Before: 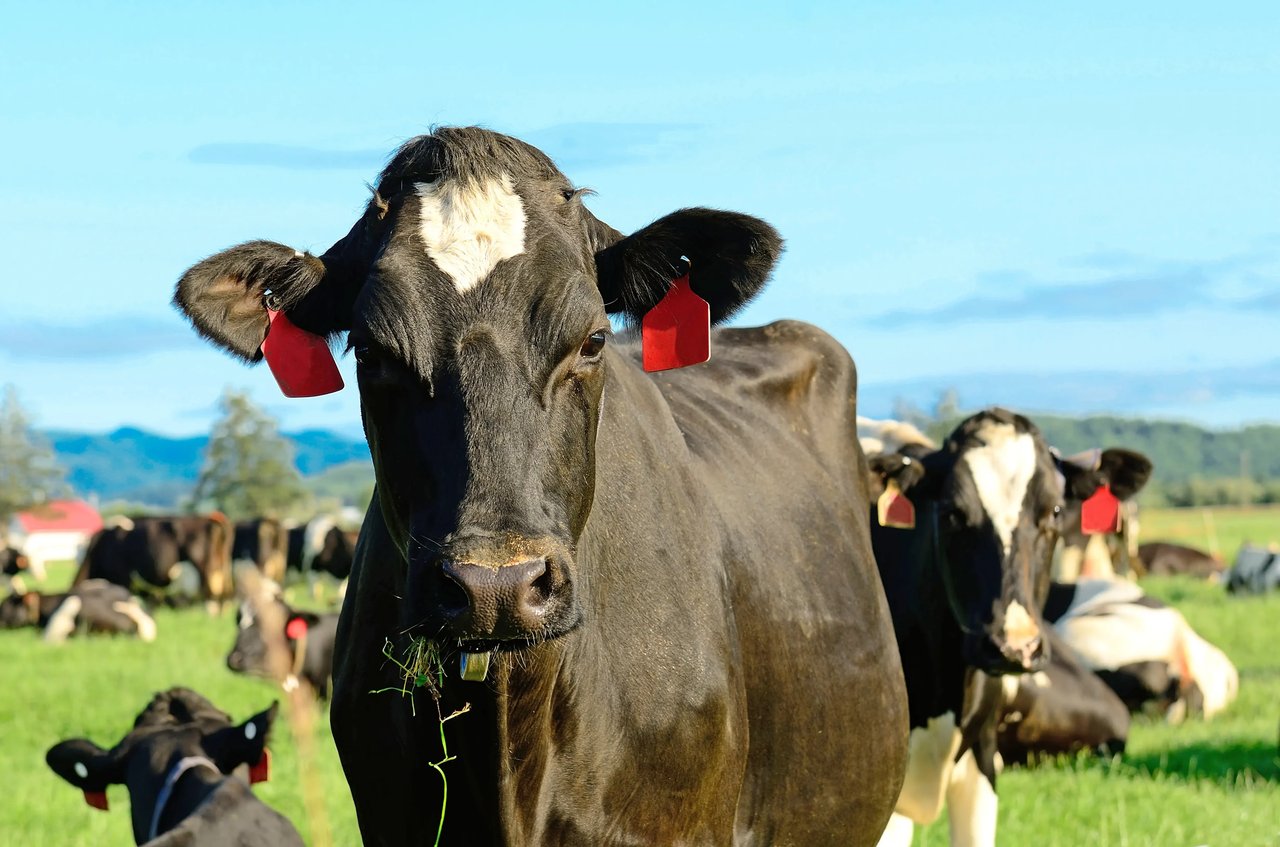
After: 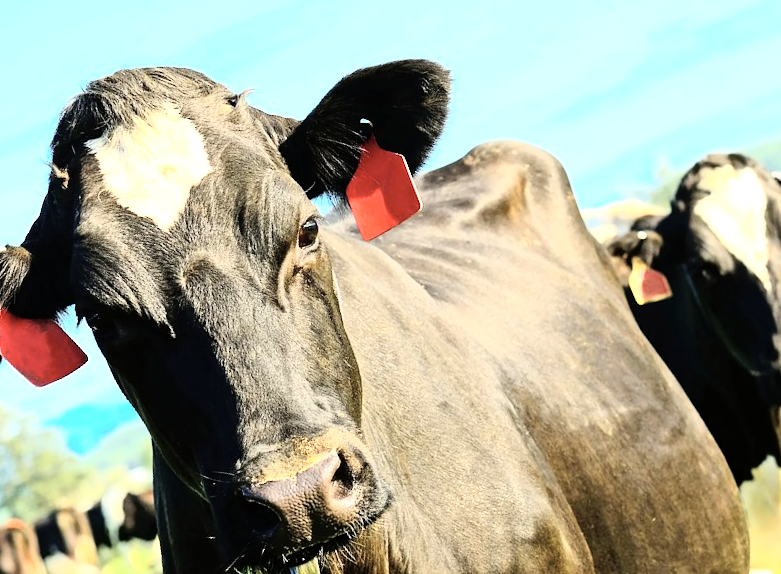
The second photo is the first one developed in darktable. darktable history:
crop and rotate: angle 20.05°, left 6.914%, right 4.137%, bottom 1.059%
tone equalizer: -8 EV -0.774 EV, -7 EV -0.719 EV, -6 EV -0.608 EV, -5 EV -0.381 EV, -3 EV 0.4 EV, -2 EV 0.6 EV, -1 EV 0.698 EV, +0 EV 0.752 EV
tone curve: curves: ch0 [(0, 0) (0.093, 0.104) (0.226, 0.291) (0.327, 0.431) (0.471, 0.648) (0.759, 0.926) (1, 1)], color space Lab, independent channels
exposure: exposure 0.014 EV, compensate highlight preservation false
